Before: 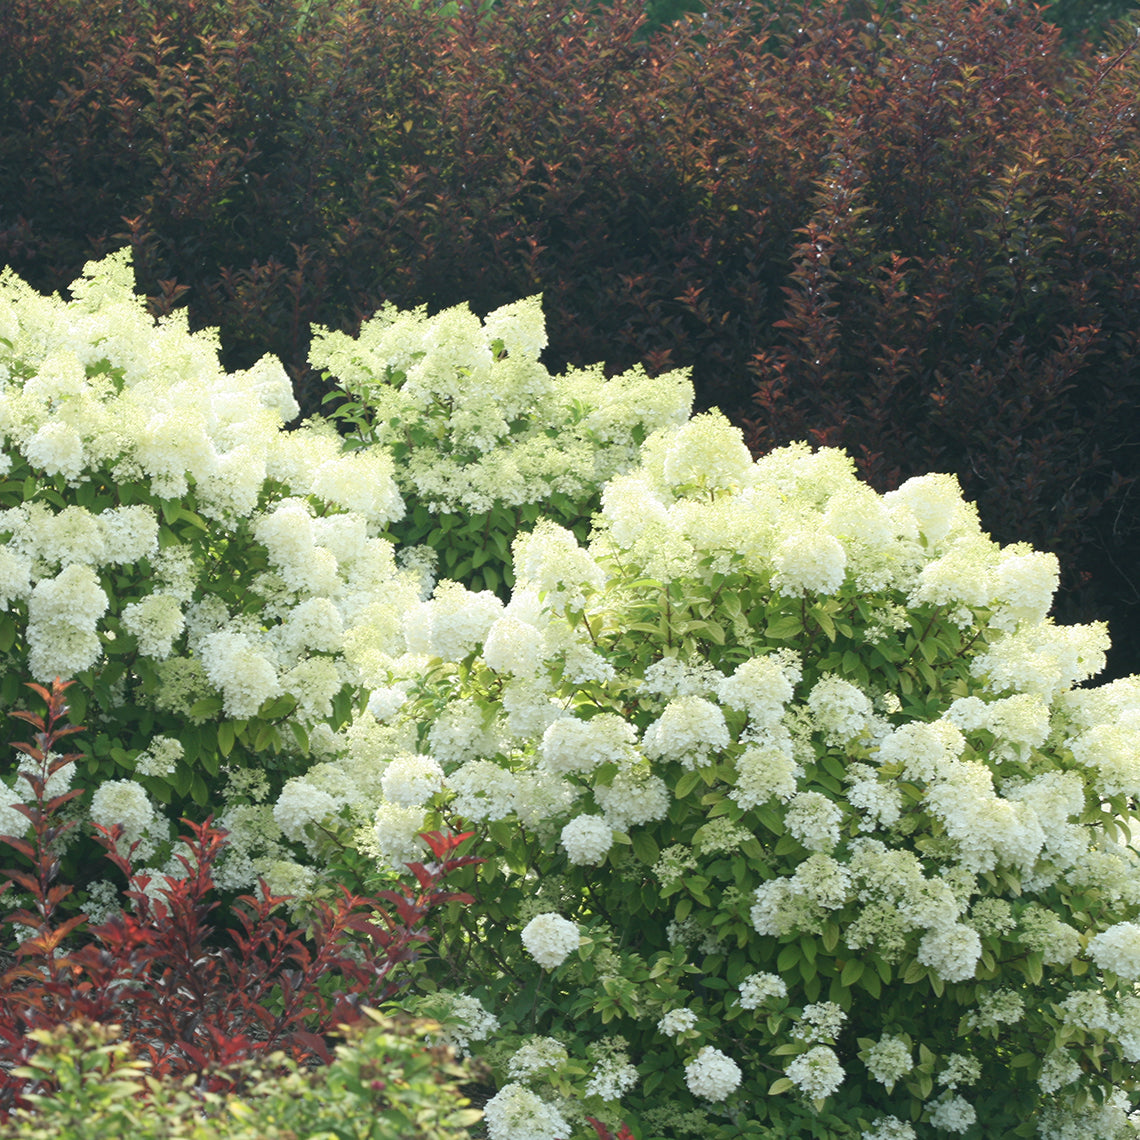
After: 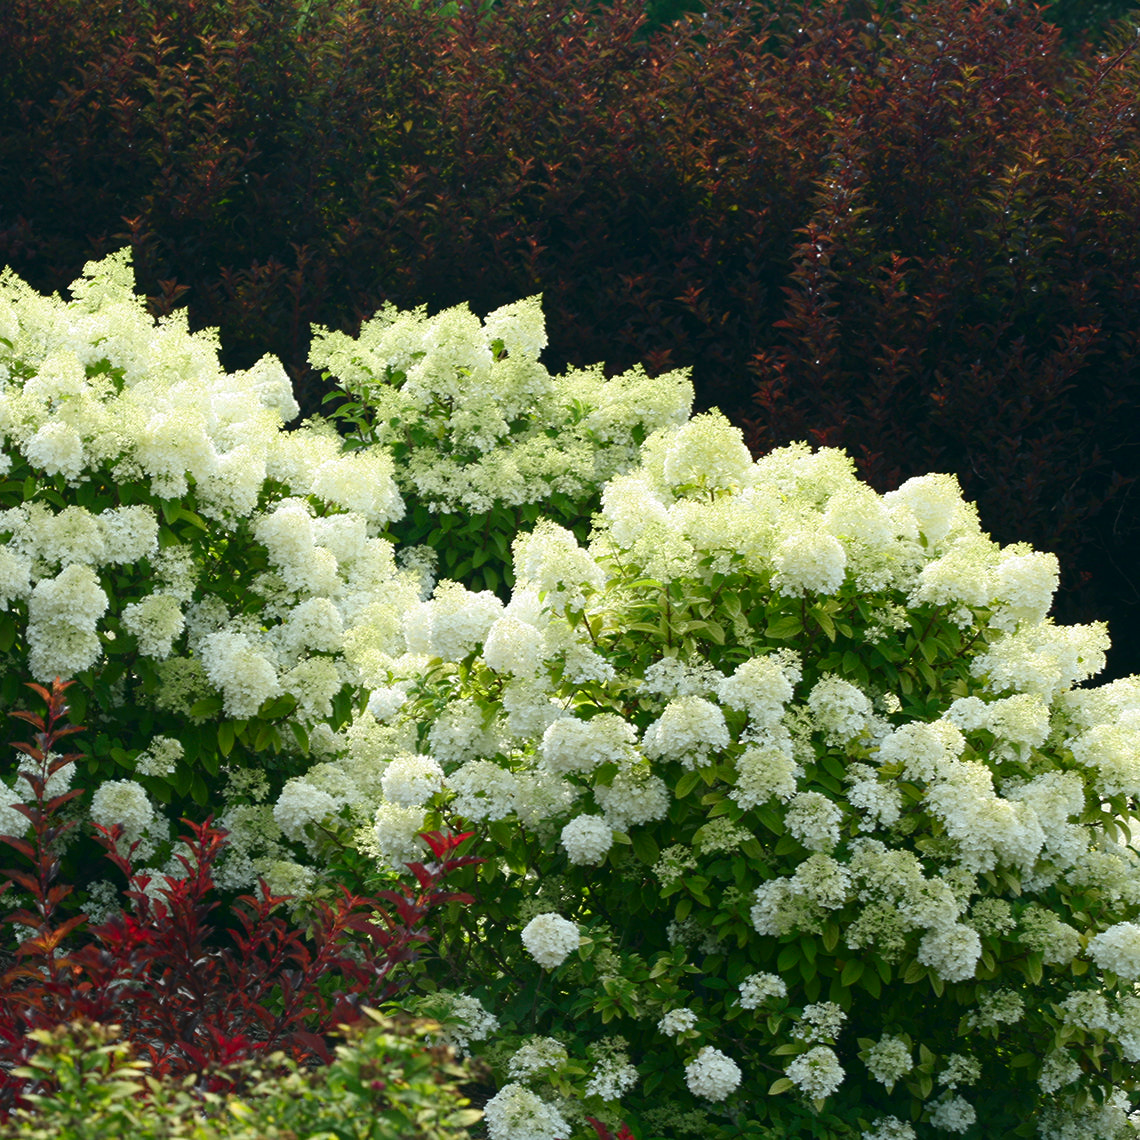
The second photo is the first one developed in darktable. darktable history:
contrast brightness saturation: brightness -0.252, saturation 0.2
